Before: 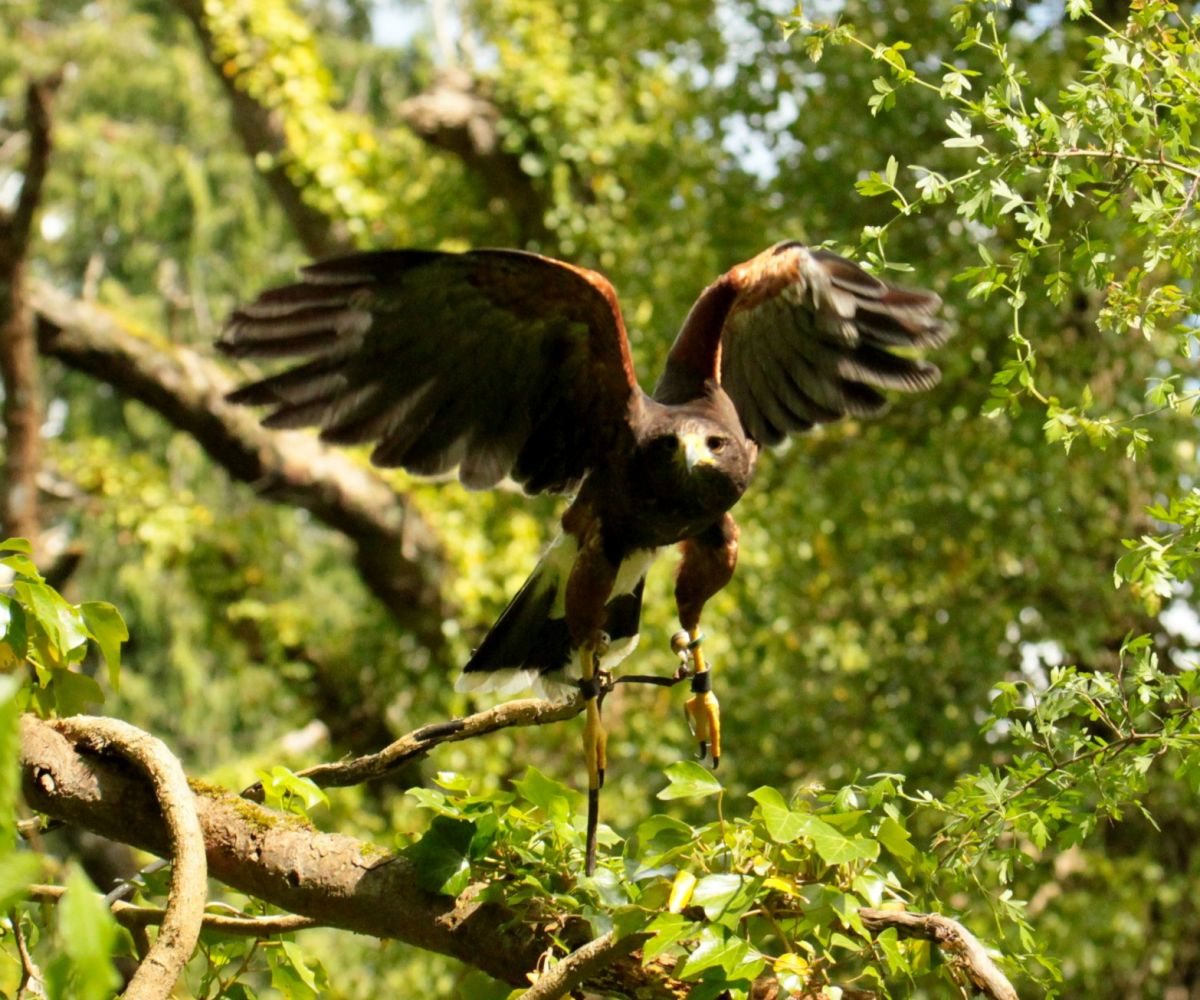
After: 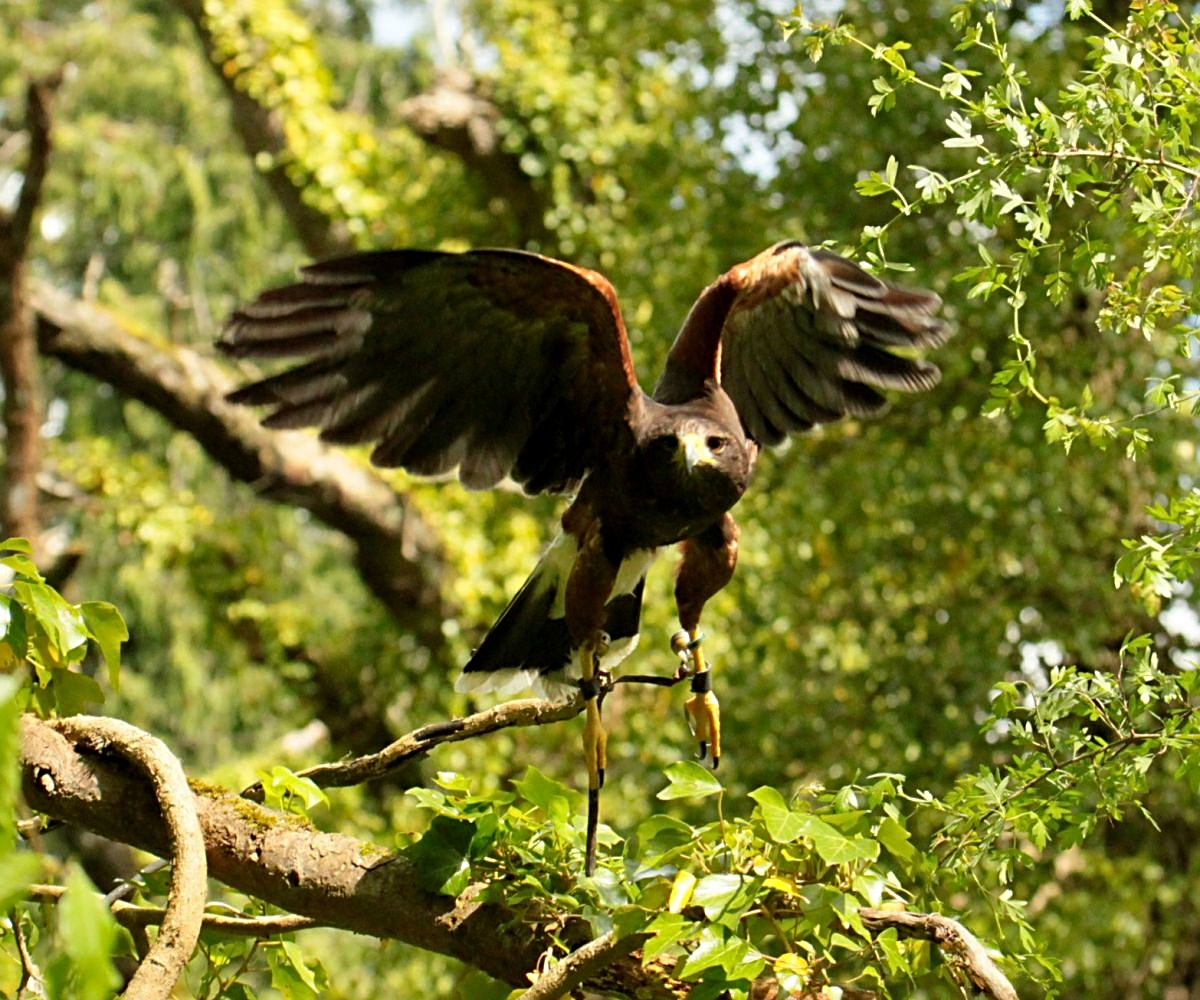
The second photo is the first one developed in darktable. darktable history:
sharpen: radius 2.772
